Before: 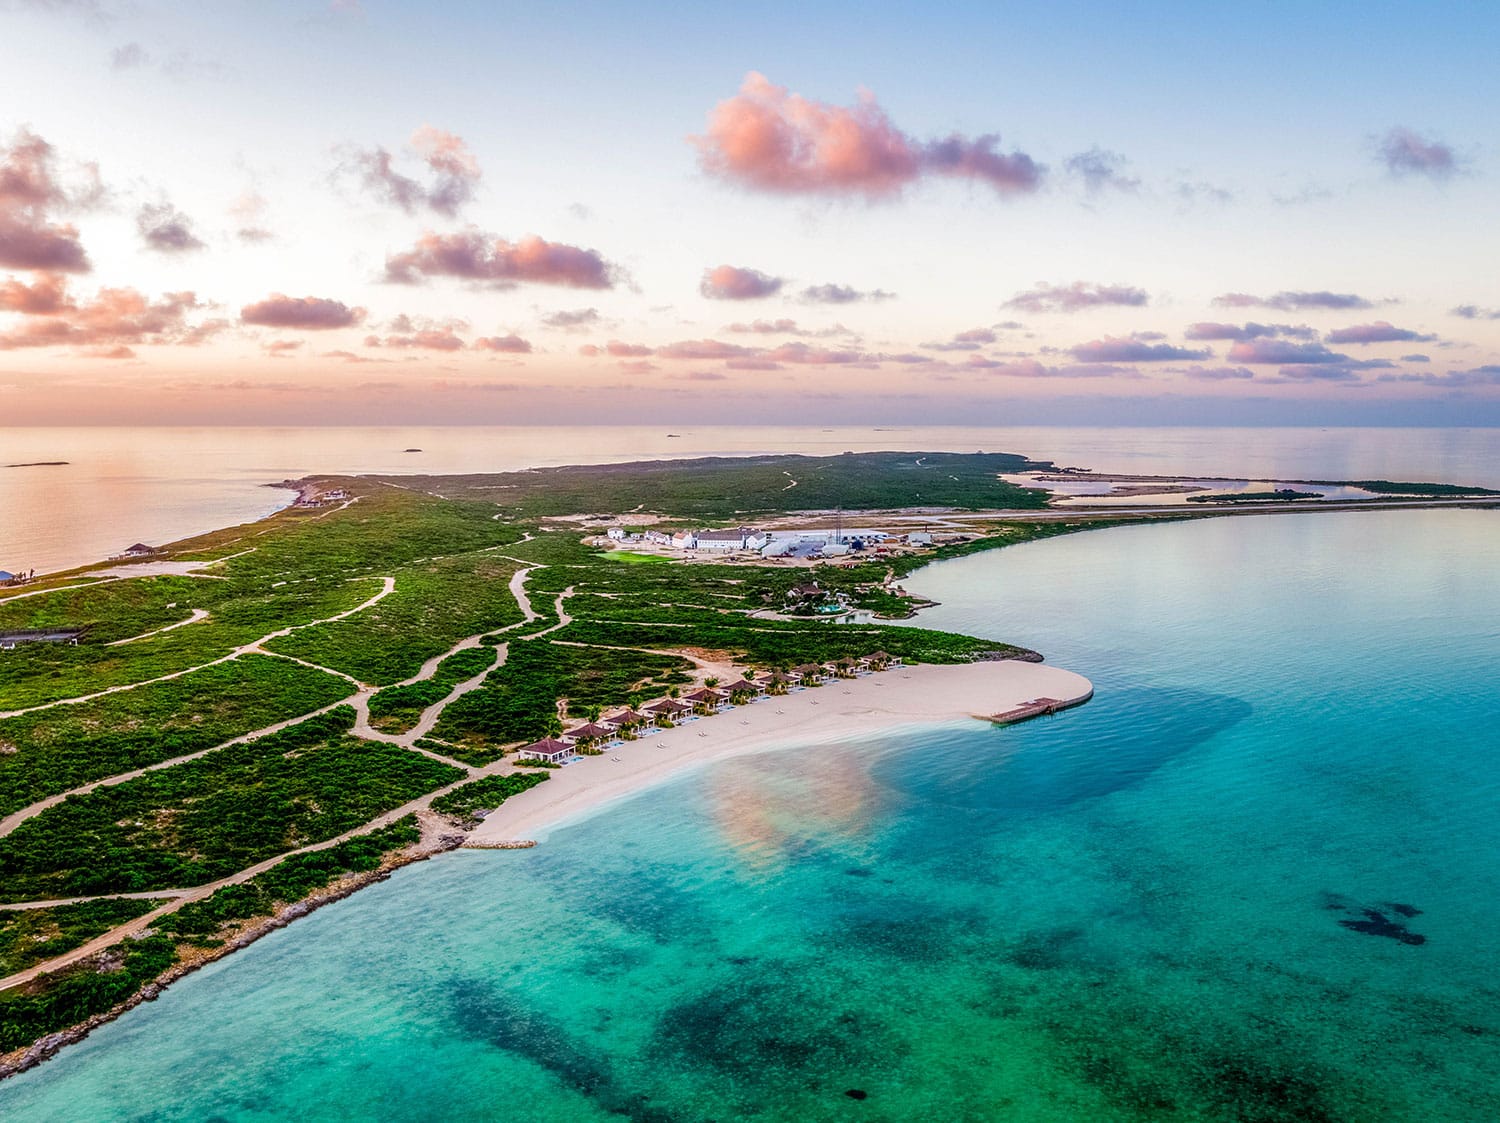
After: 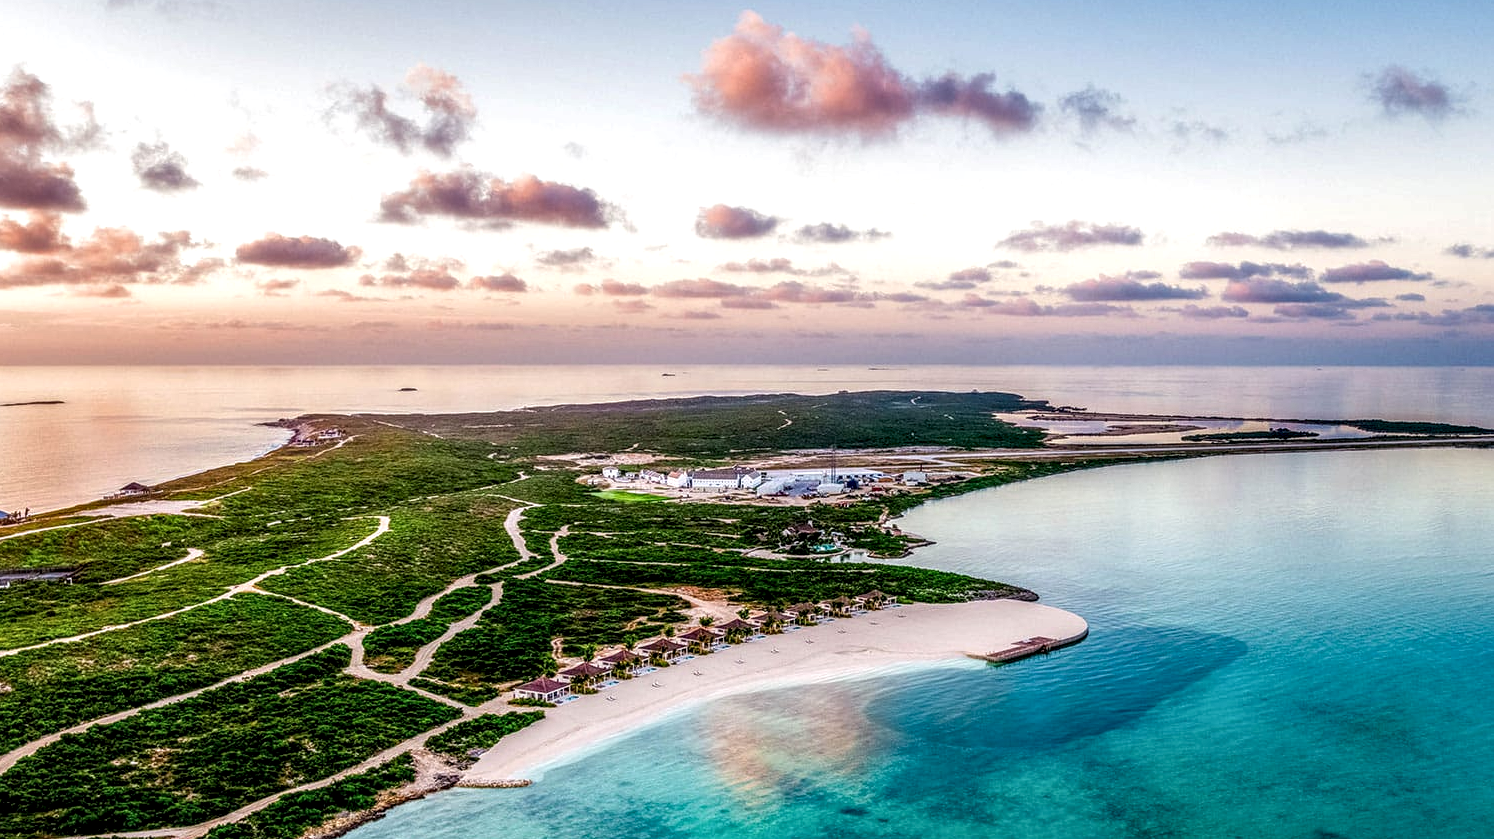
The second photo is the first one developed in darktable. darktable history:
crop: left 0.387%, top 5.469%, bottom 19.809%
local contrast: highlights 60%, shadows 60%, detail 160%
